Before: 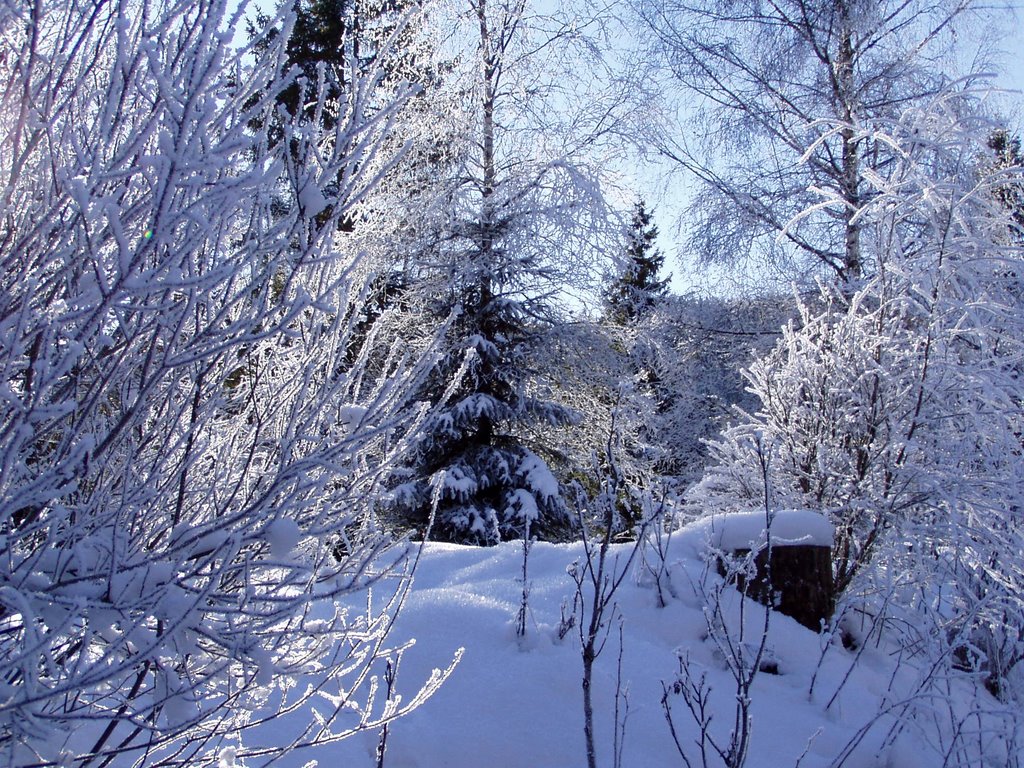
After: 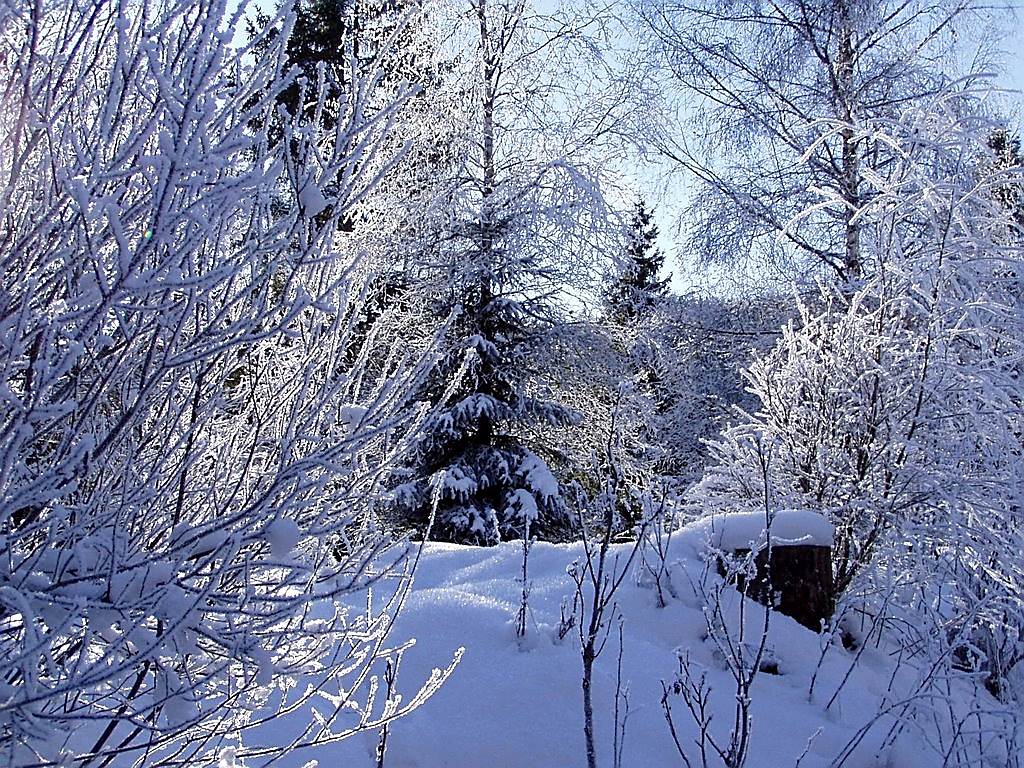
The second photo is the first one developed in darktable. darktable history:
tone equalizer: edges refinement/feathering 500, mask exposure compensation -1.57 EV, preserve details no
sharpen: radius 1.405, amount 1.239, threshold 0.715
local contrast: highlights 101%, shadows 99%, detail 120%, midtone range 0.2
